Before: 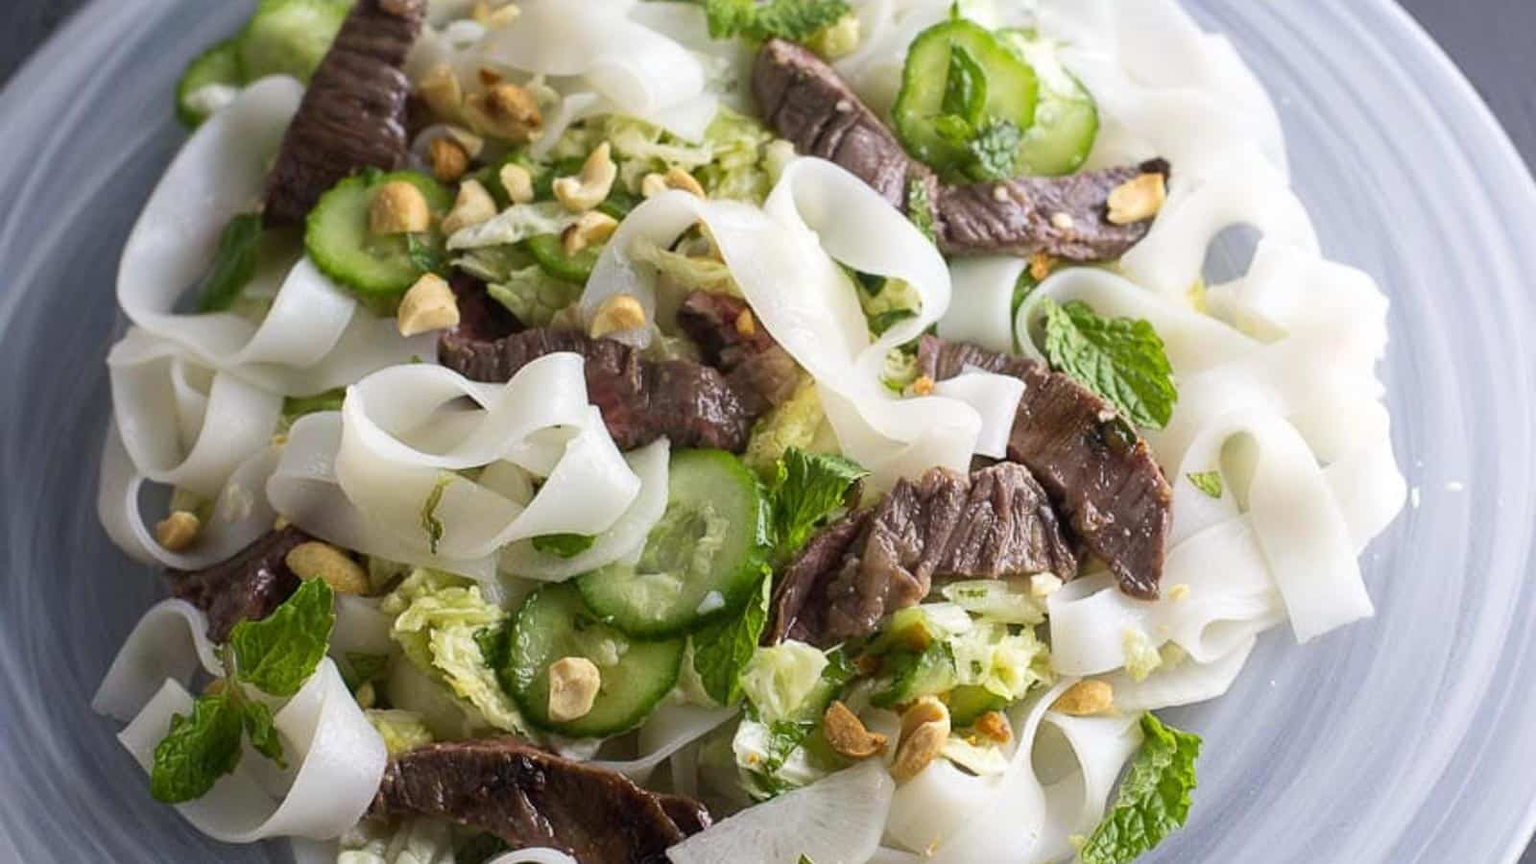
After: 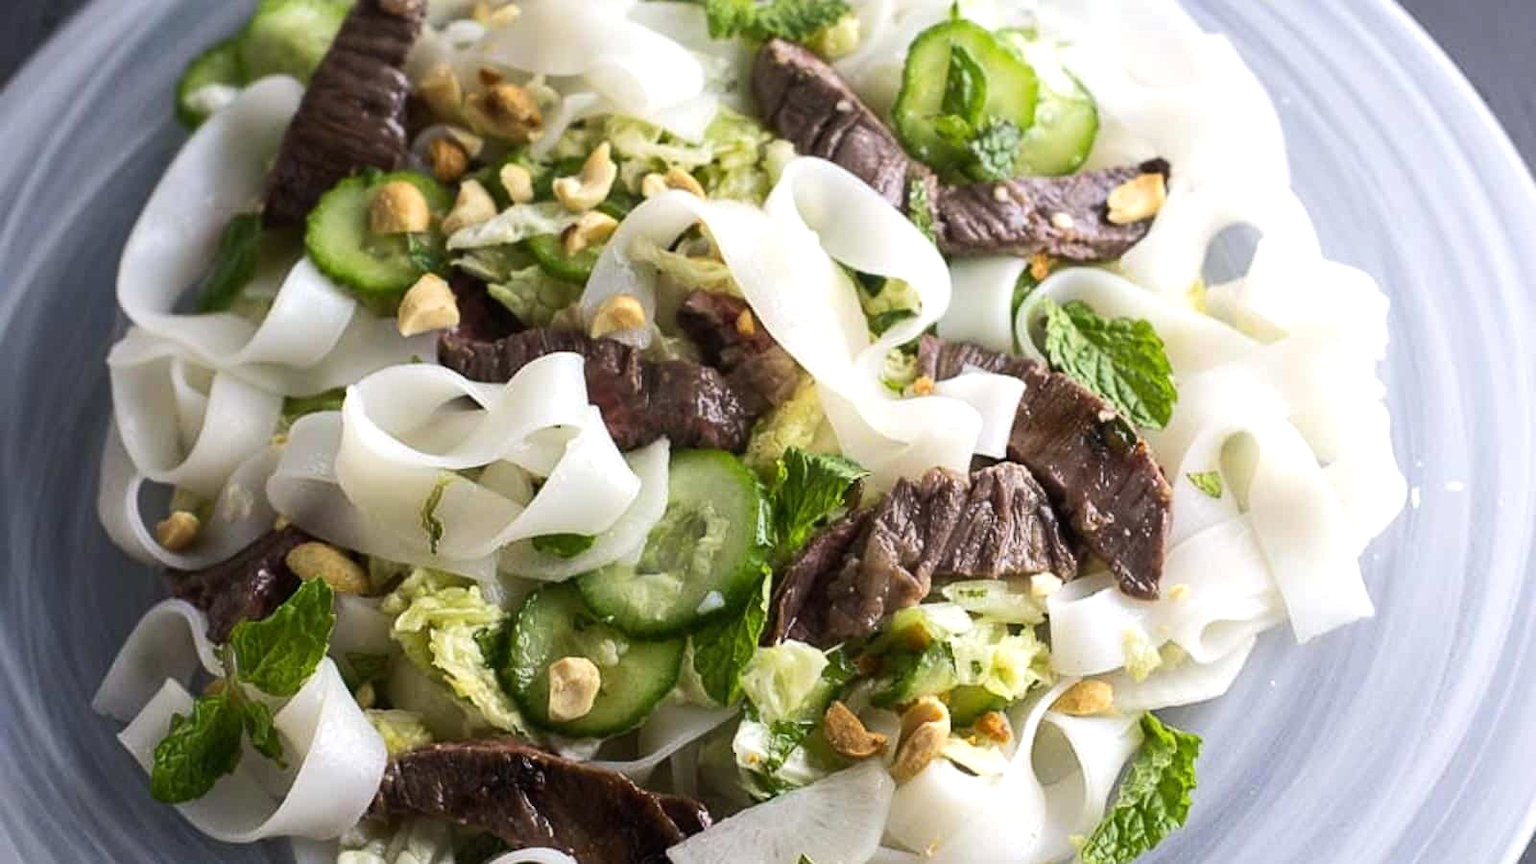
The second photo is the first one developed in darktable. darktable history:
tone equalizer: -8 EV -0.422 EV, -7 EV -0.403 EV, -6 EV -0.295 EV, -5 EV -0.22 EV, -3 EV 0.223 EV, -2 EV 0.352 EV, -1 EV 0.363 EV, +0 EV 0.417 EV, edges refinement/feathering 500, mask exposure compensation -1.57 EV, preserve details no
exposure: exposure -0.109 EV, compensate exposure bias true, compensate highlight preservation false
